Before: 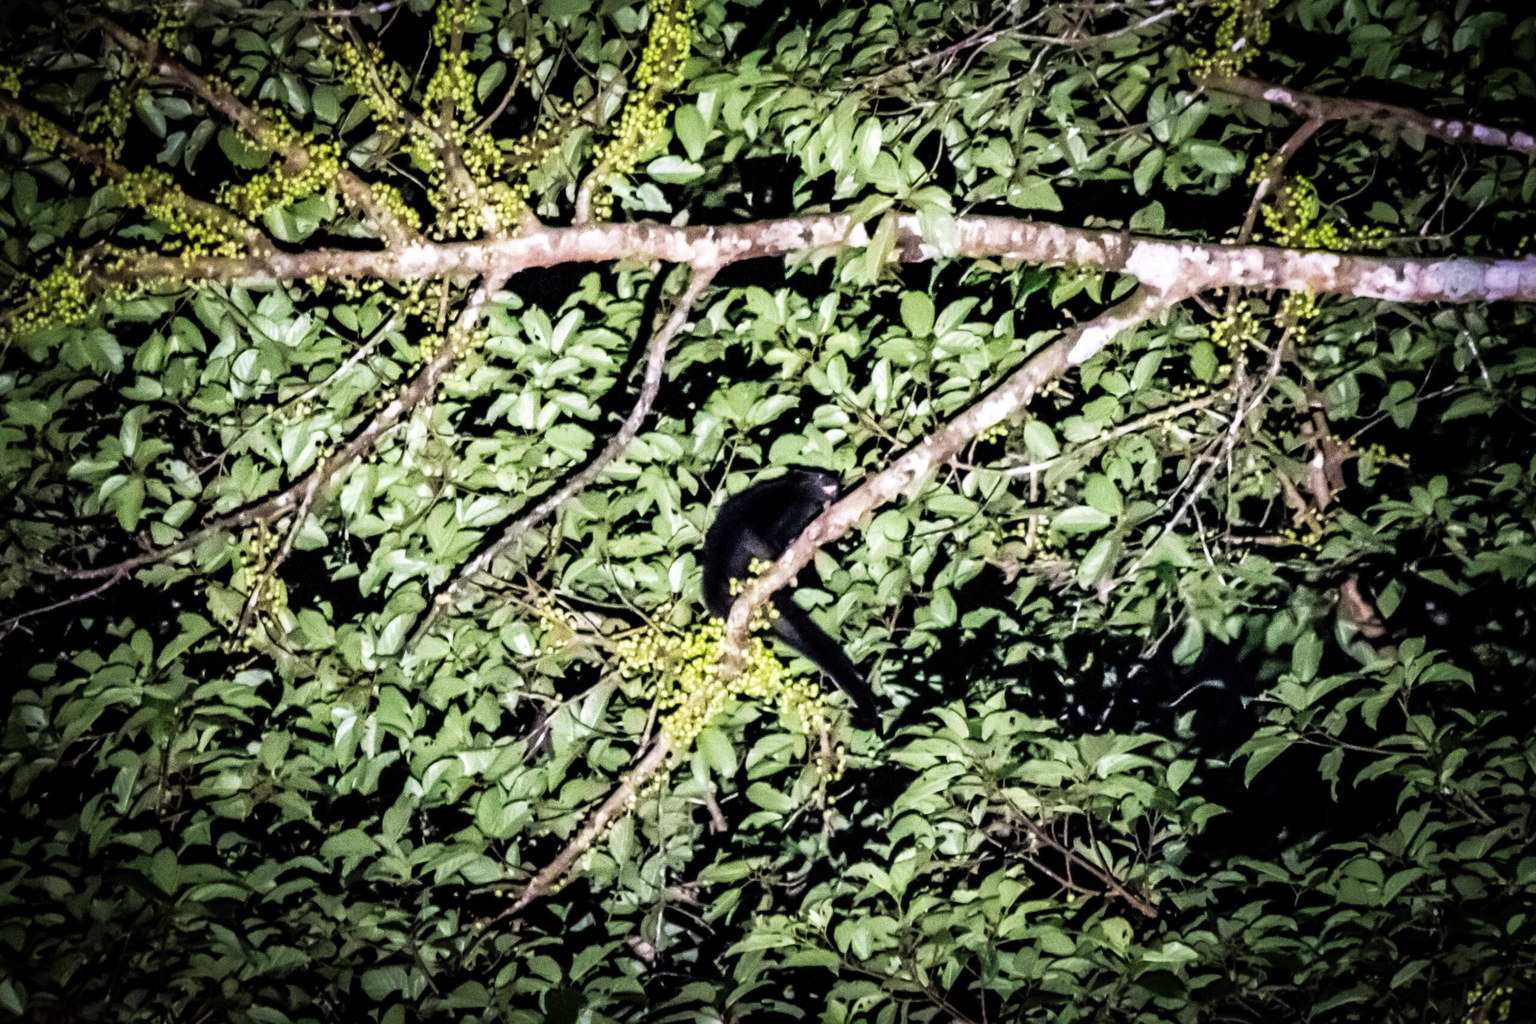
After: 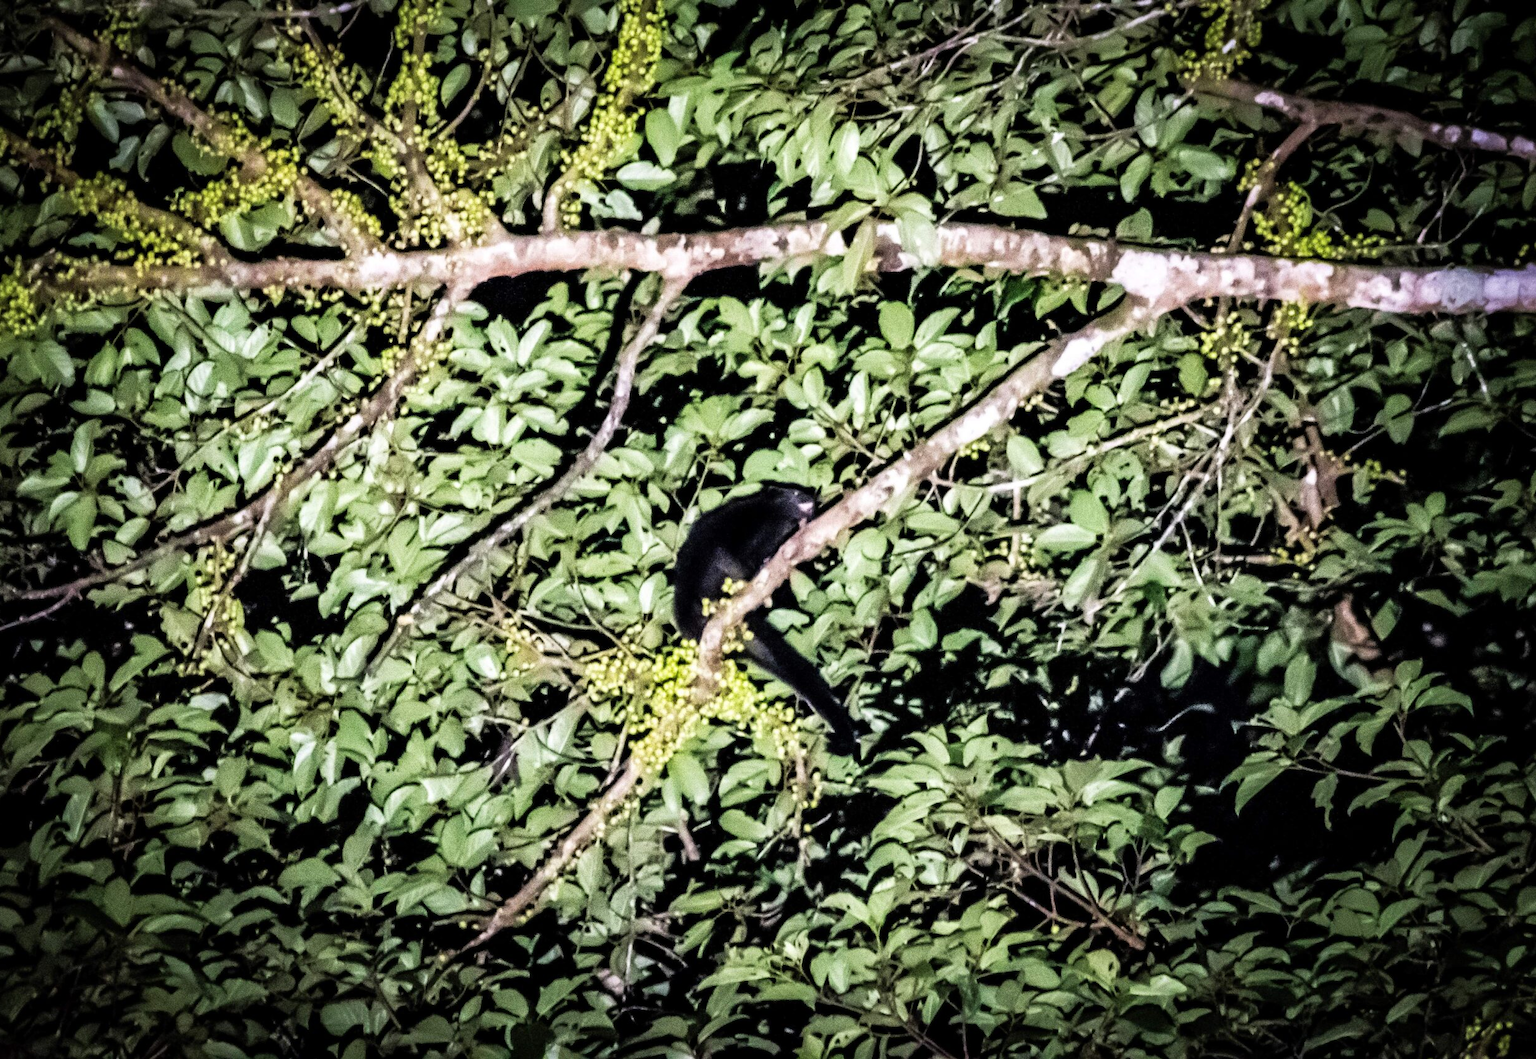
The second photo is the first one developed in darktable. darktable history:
crop and rotate: left 3.379%
